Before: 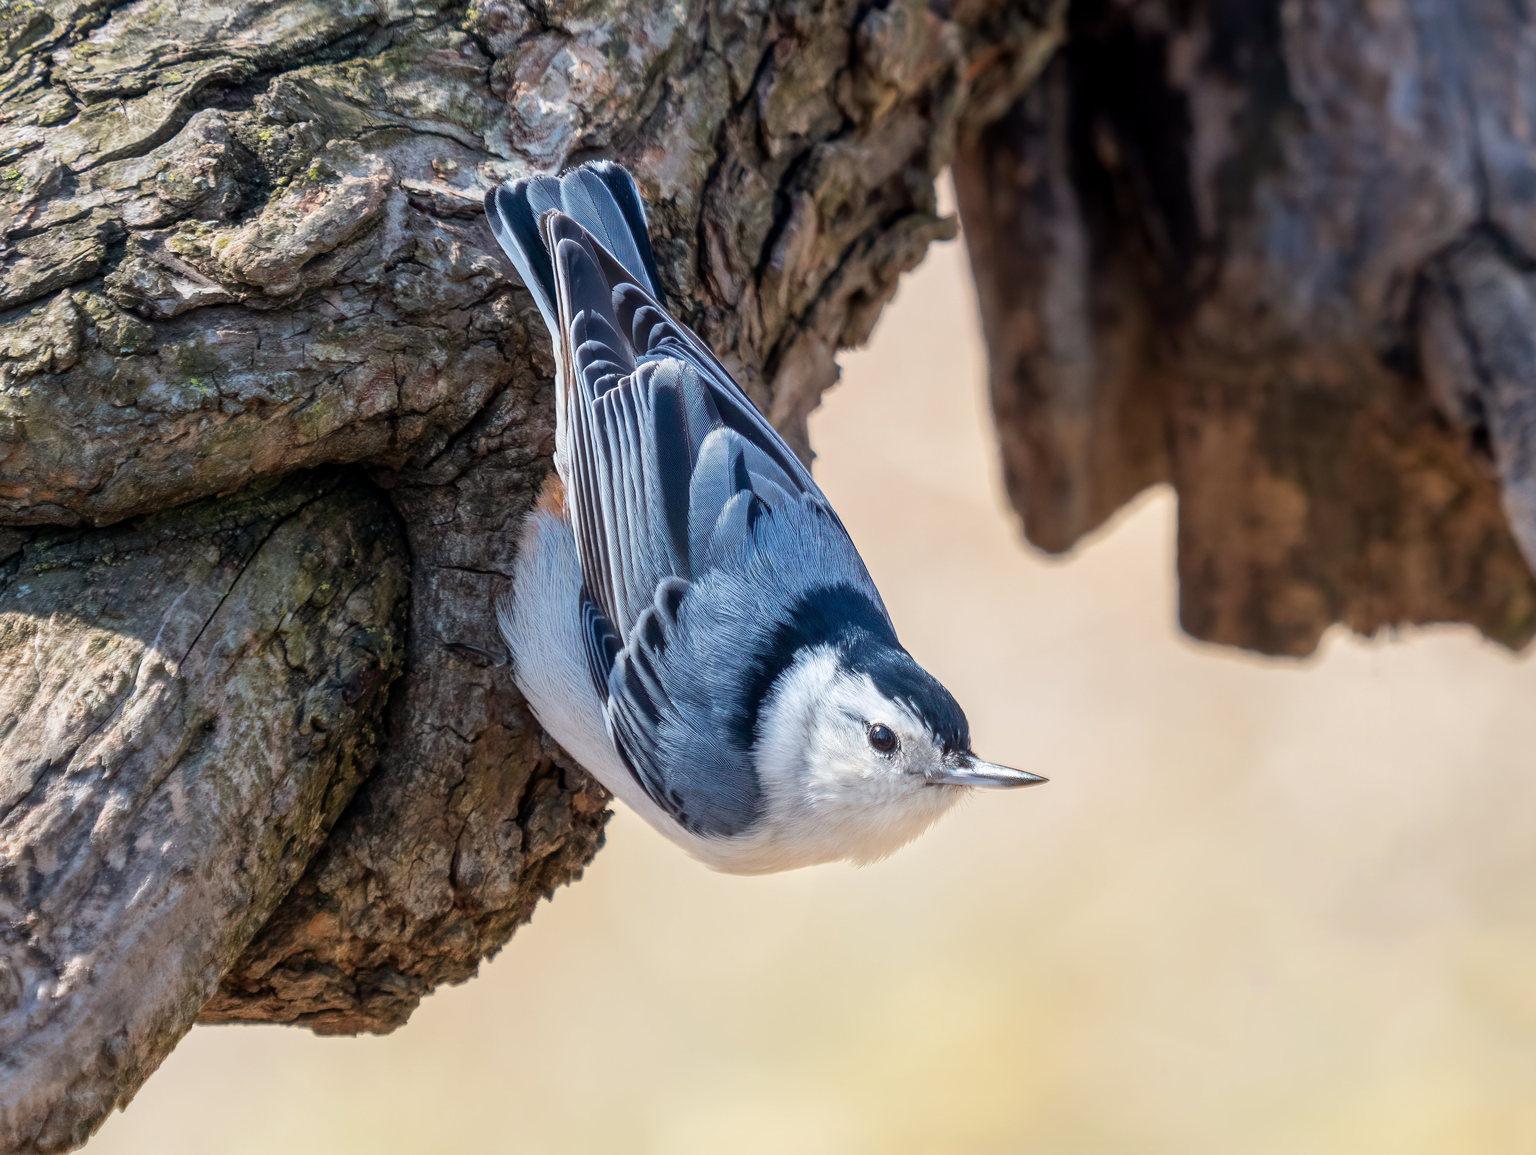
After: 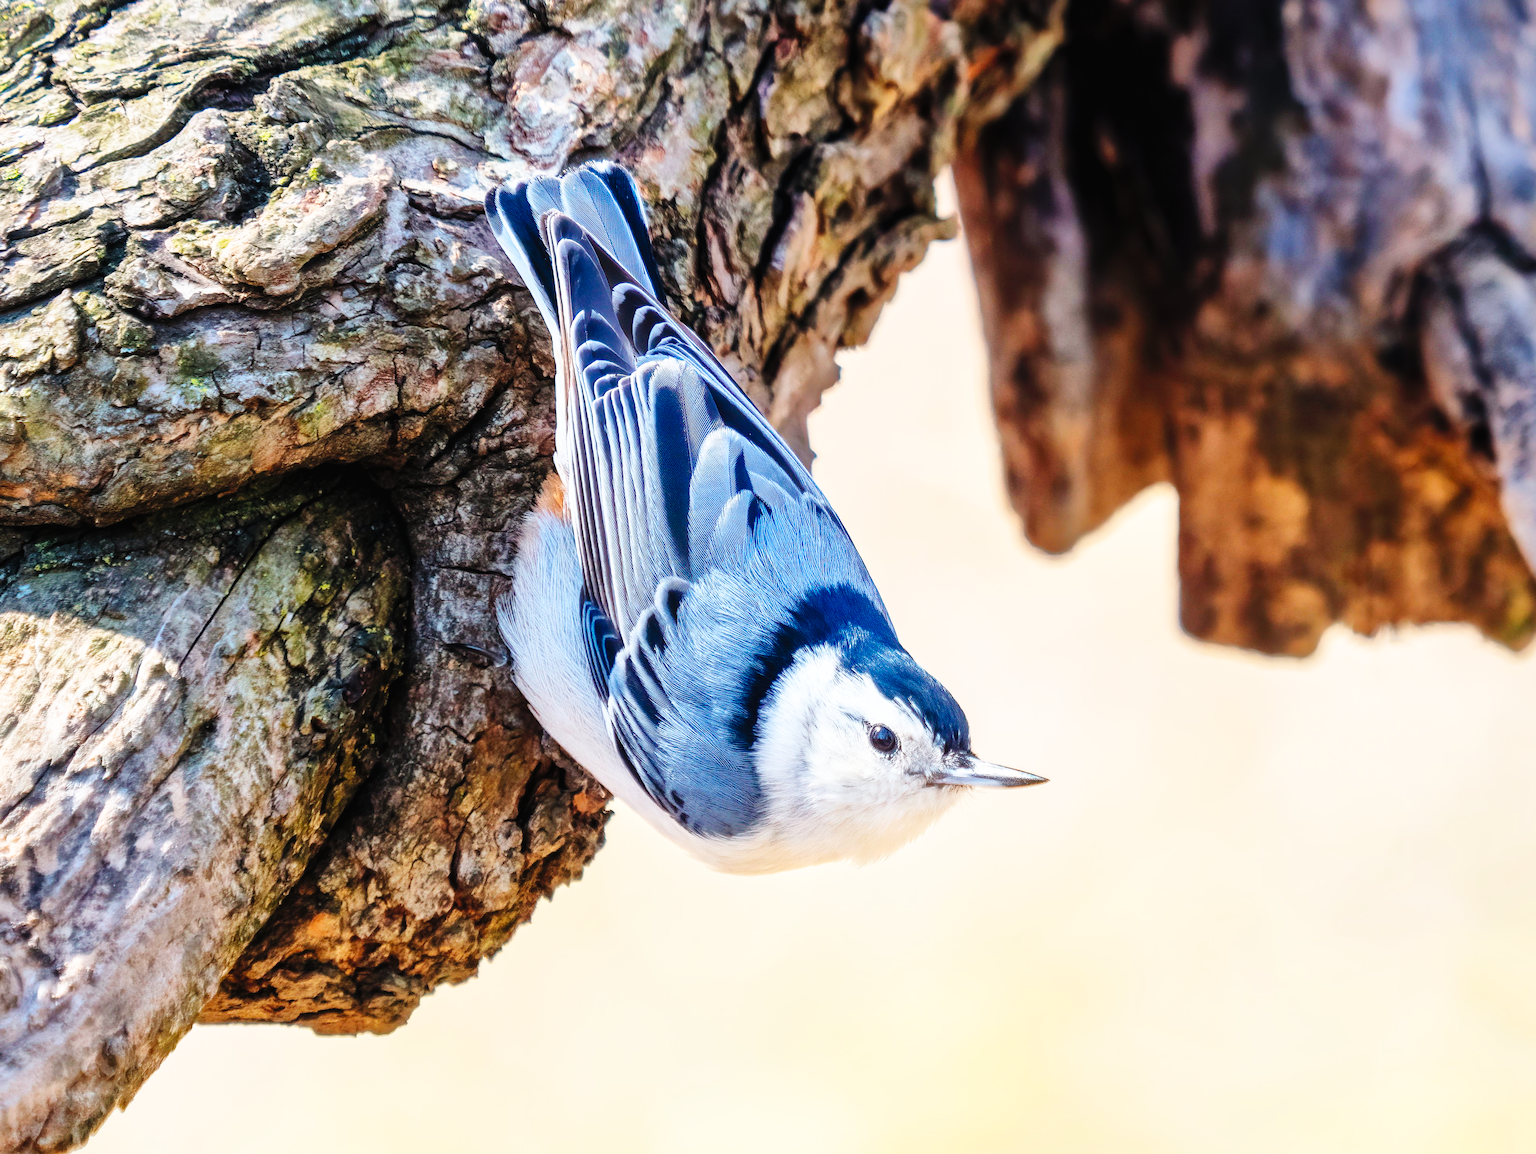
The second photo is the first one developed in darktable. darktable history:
tone equalizer: on, module defaults
contrast brightness saturation: contrast 0.2, brightness 0.15, saturation 0.14
shadows and highlights: shadows 40, highlights -60
base curve: curves: ch0 [(0, 0) (0, 0) (0.002, 0.001) (0.008, 0.003) (0.019, 0.011) (0.037, 0.037) (0.064, 0.11) (0.102, 0.232) (0.152, 0.379) (0.216, 0.524) (0.296, 0.665) (0.394, 0.789) (0.512, 0.881) (0.651, 0.945) (0.813, 0.986) (1, 1)], preserve colors none
